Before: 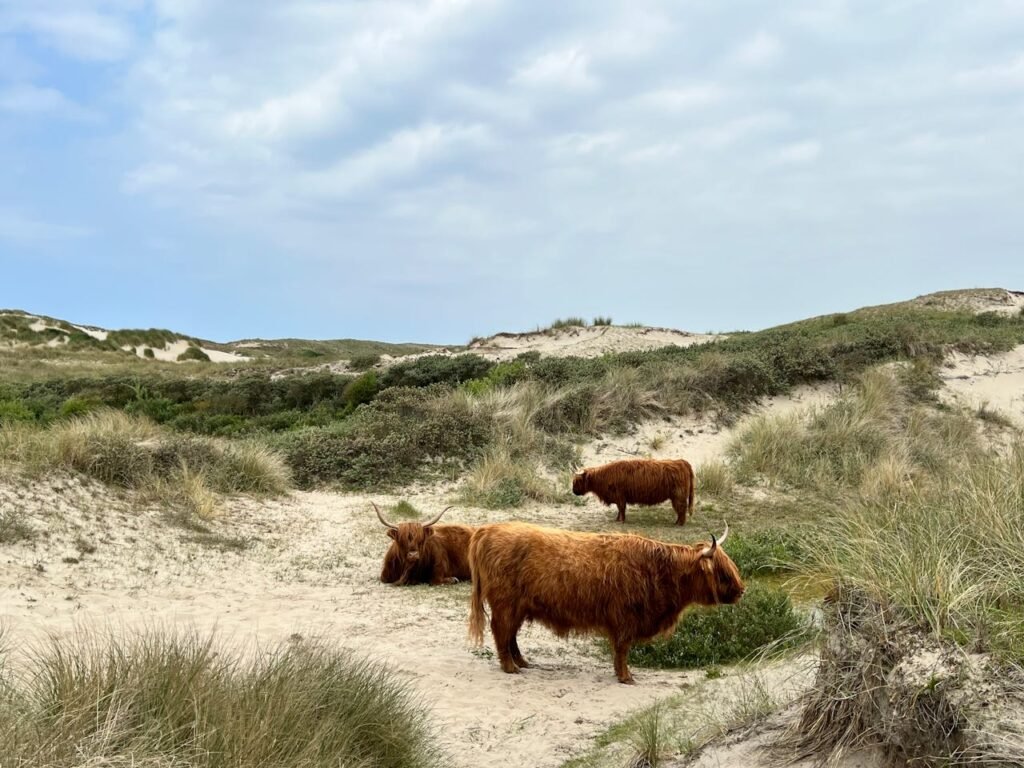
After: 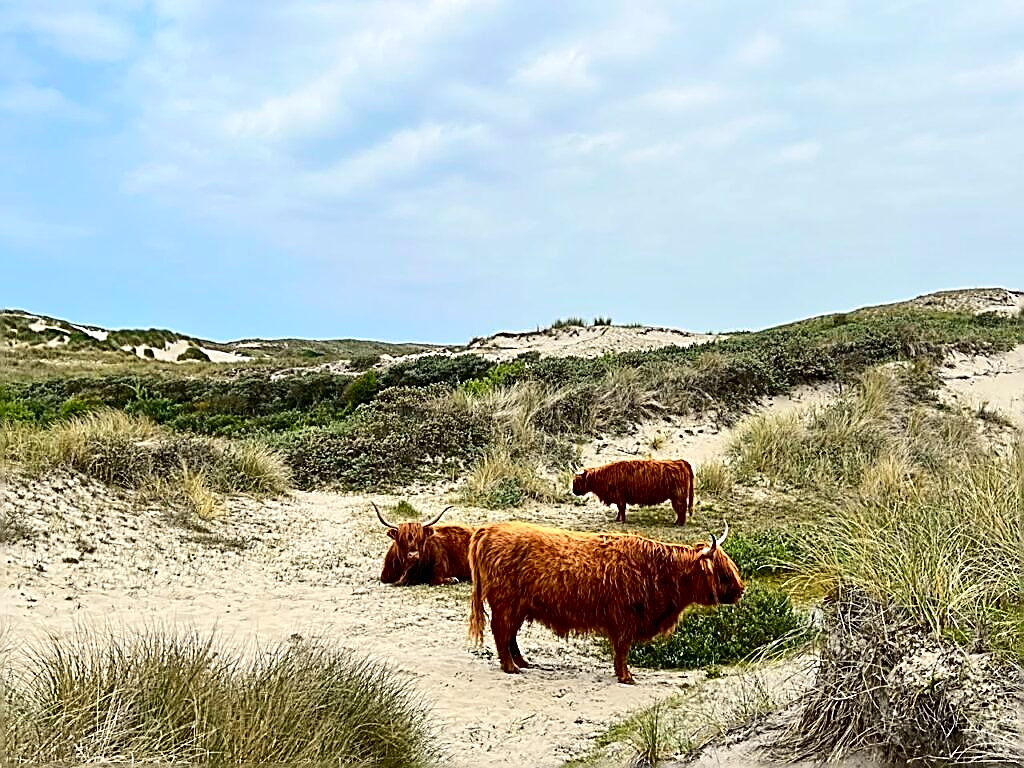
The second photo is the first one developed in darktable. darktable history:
tone curve: curves: ch0 [(0, 0) (0.126, 0.086) (0.338, 0.307) (0.494, 0.531) (0.703, 0.762) (1, 1)]; ch1 [(0, 0) (0.346, 0.324) (0.45, 0.426) (0.5, 0.5) (0.522, 0.517) (0.55, 0.578) (1, 1)]; ch2 [(0, 0) (0.44, 0.424) (0.501, 0.499) (0.554, 0.554) (0.622, 0.667) (0.707, 0.746) (1, 1)], color space Lab, independent channels, preserve colors none
sharpen: amount 1.861
